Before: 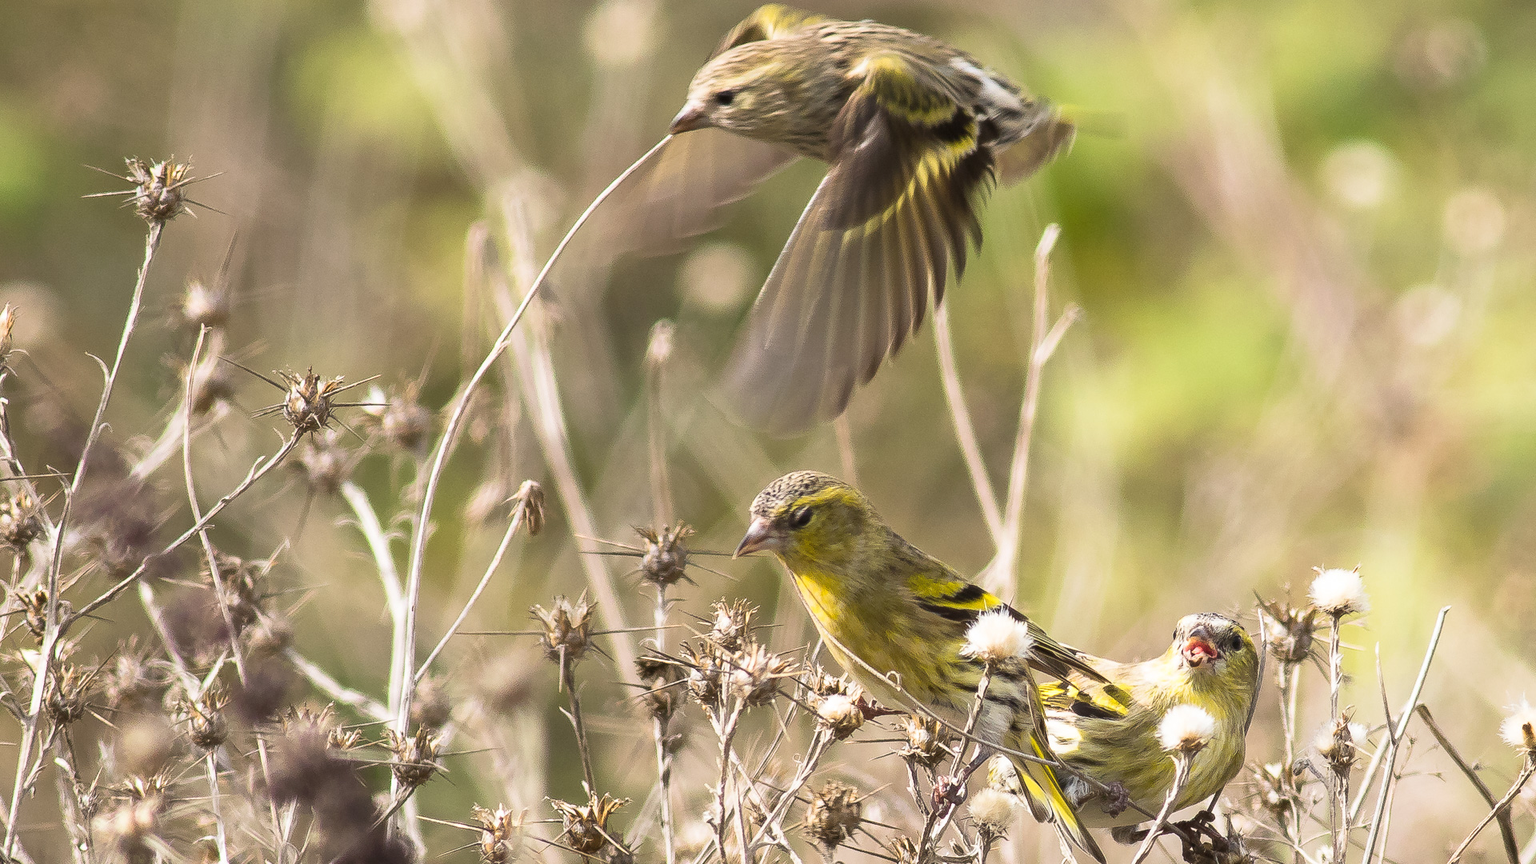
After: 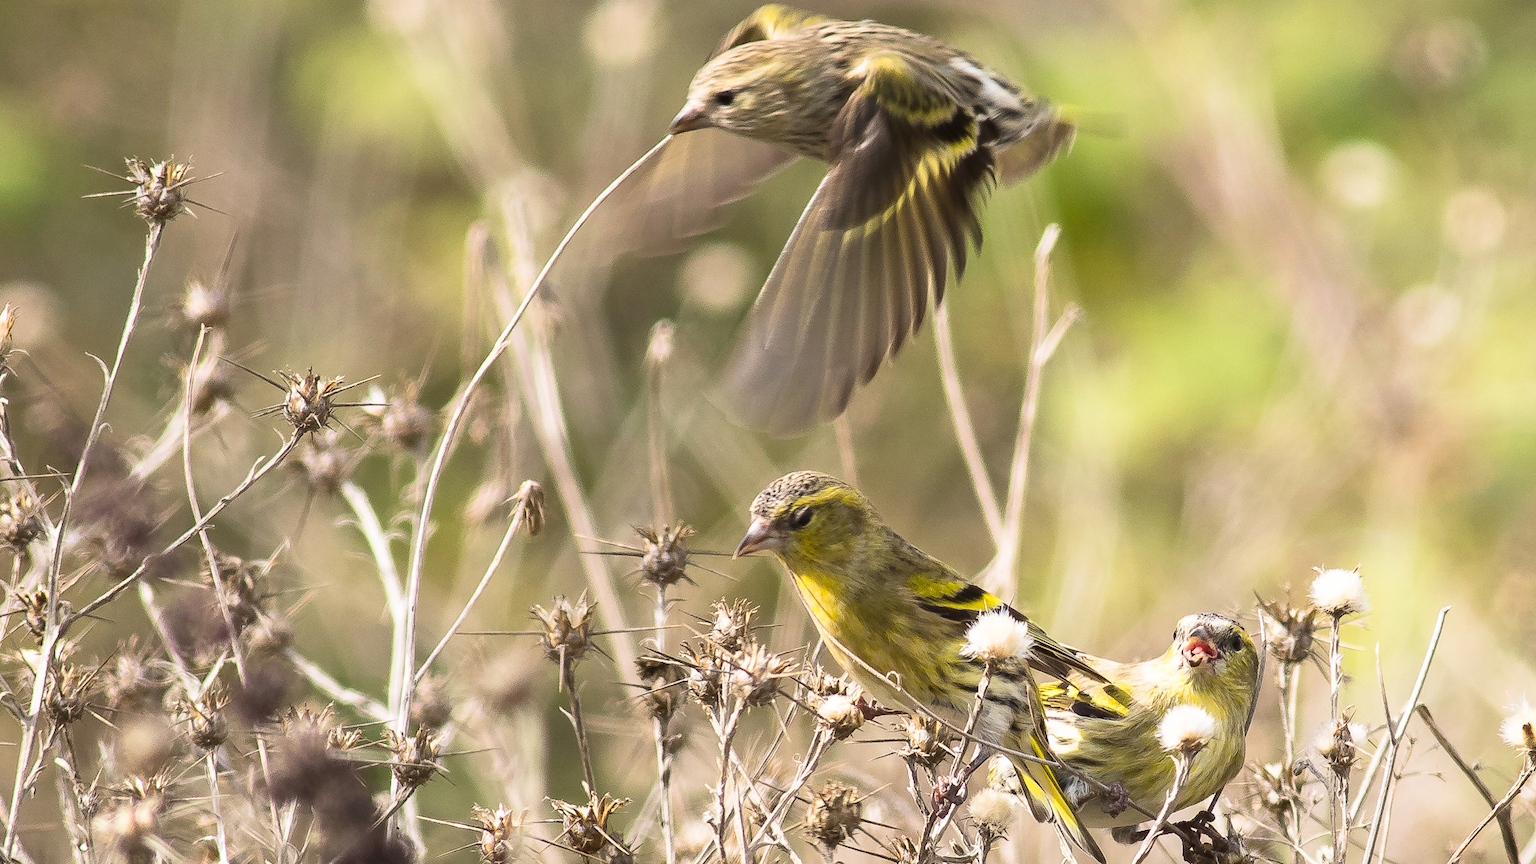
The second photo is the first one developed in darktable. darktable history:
contrast brightness saturation: contrast 0.102, brightness 0.013, saturation 0.025
